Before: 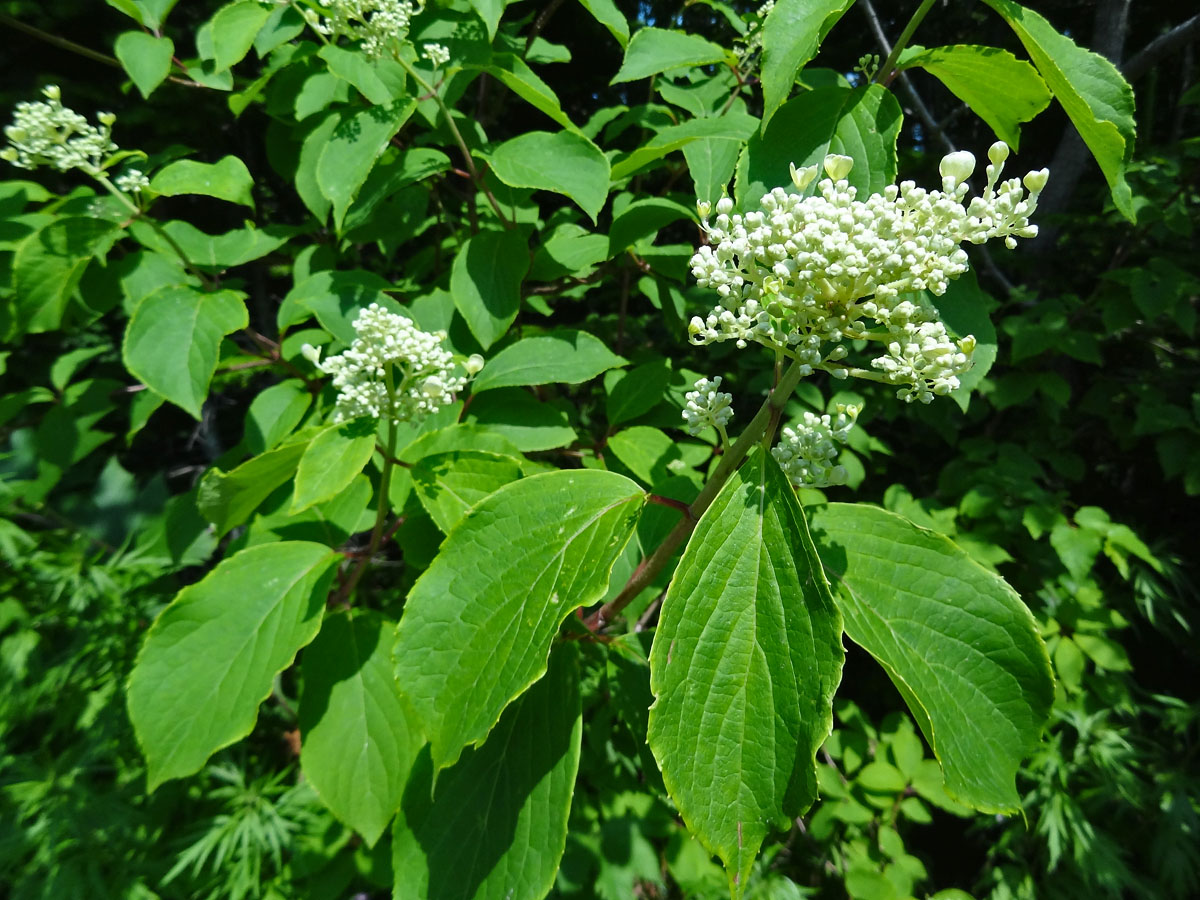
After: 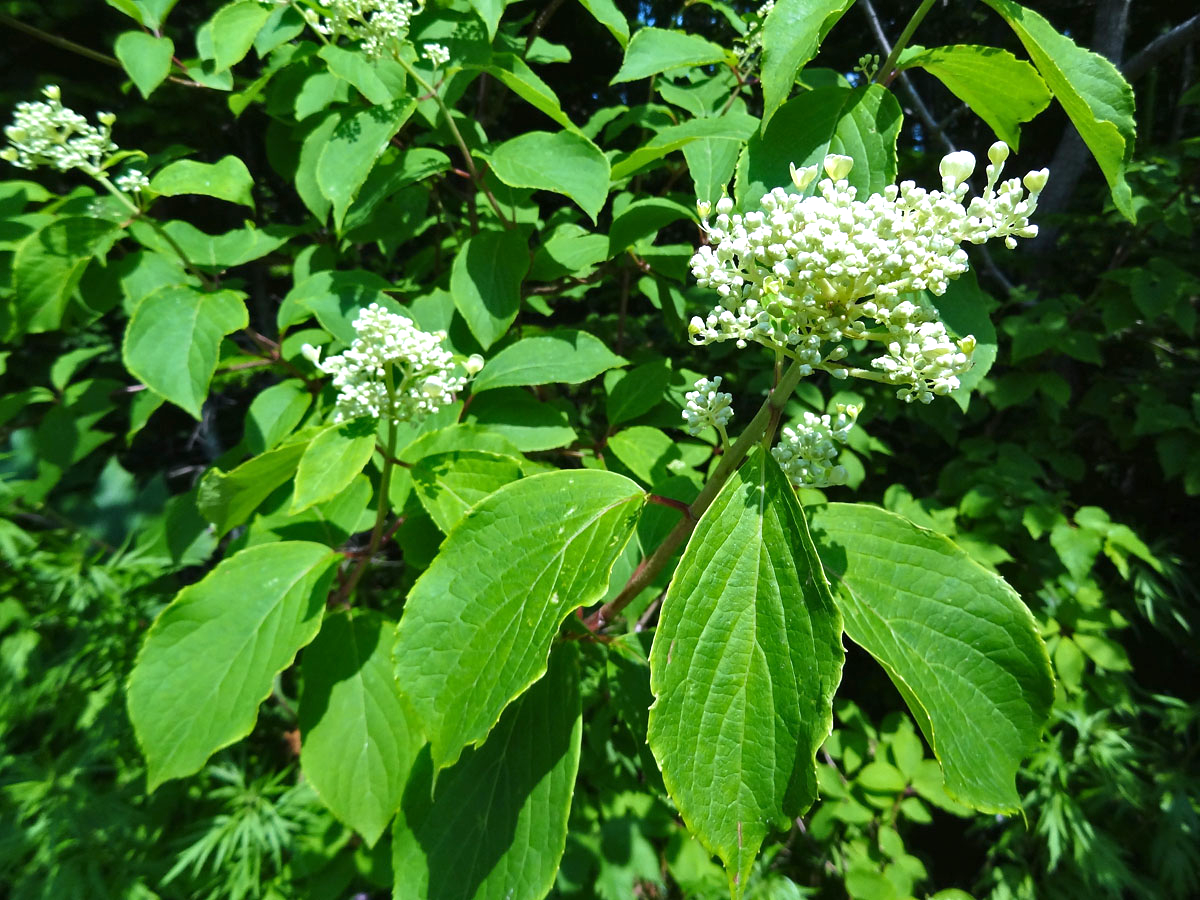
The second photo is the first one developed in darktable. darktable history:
exposure: exposure 0.4 EV, compensate highlight preservation false
white balance: red 1.004, blue 1.096
velvia: strength 17%
